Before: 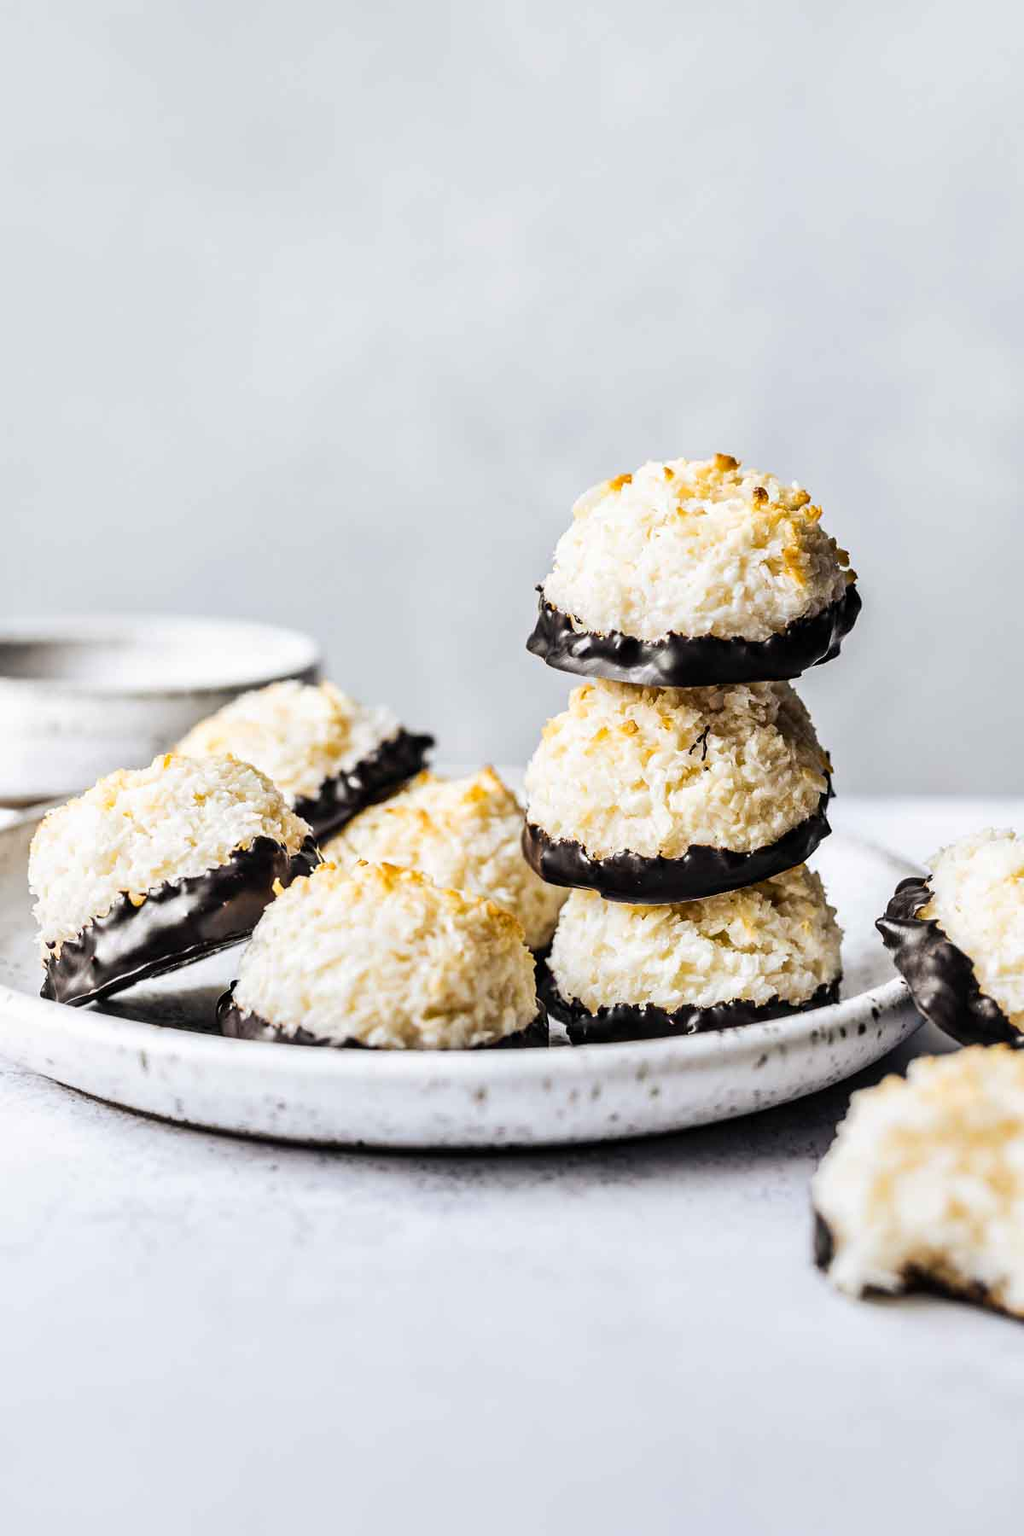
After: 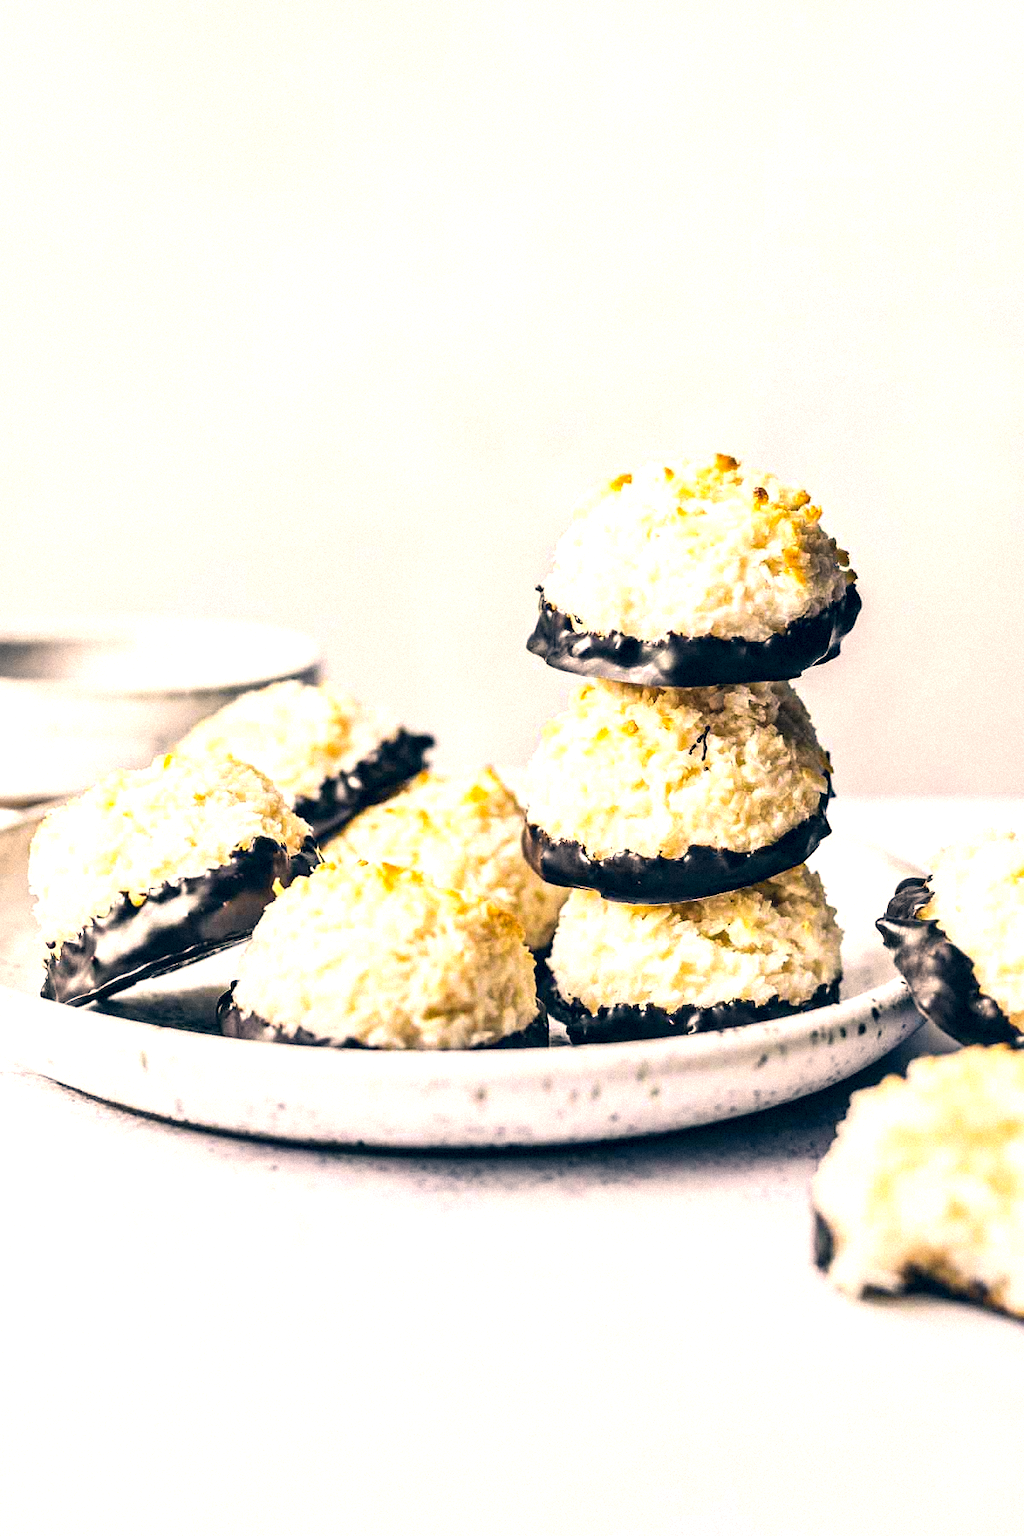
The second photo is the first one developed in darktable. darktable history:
color correction: highlights a* 10.32, highlights b* 14.66, shadows a* -9.59, shadows b* -15.02
grain: mid-tones bias 0%
white balance: emerald 1
exposure: exposure 0.7 EV, compensate highlight preservation false
